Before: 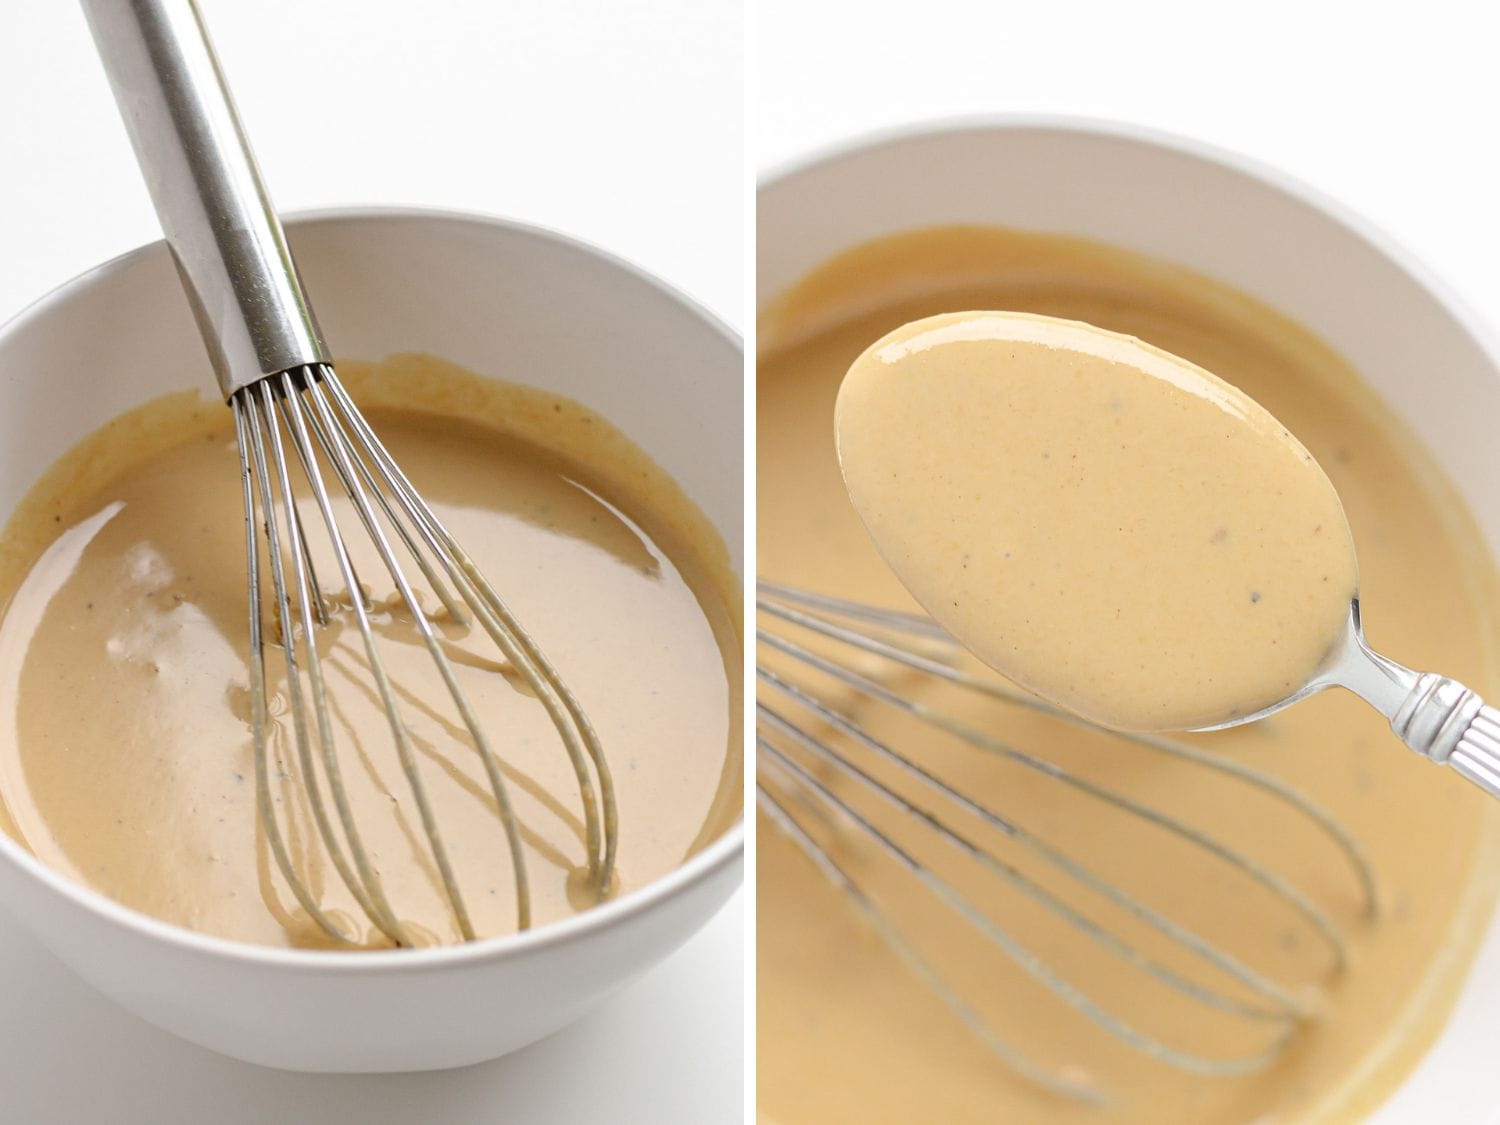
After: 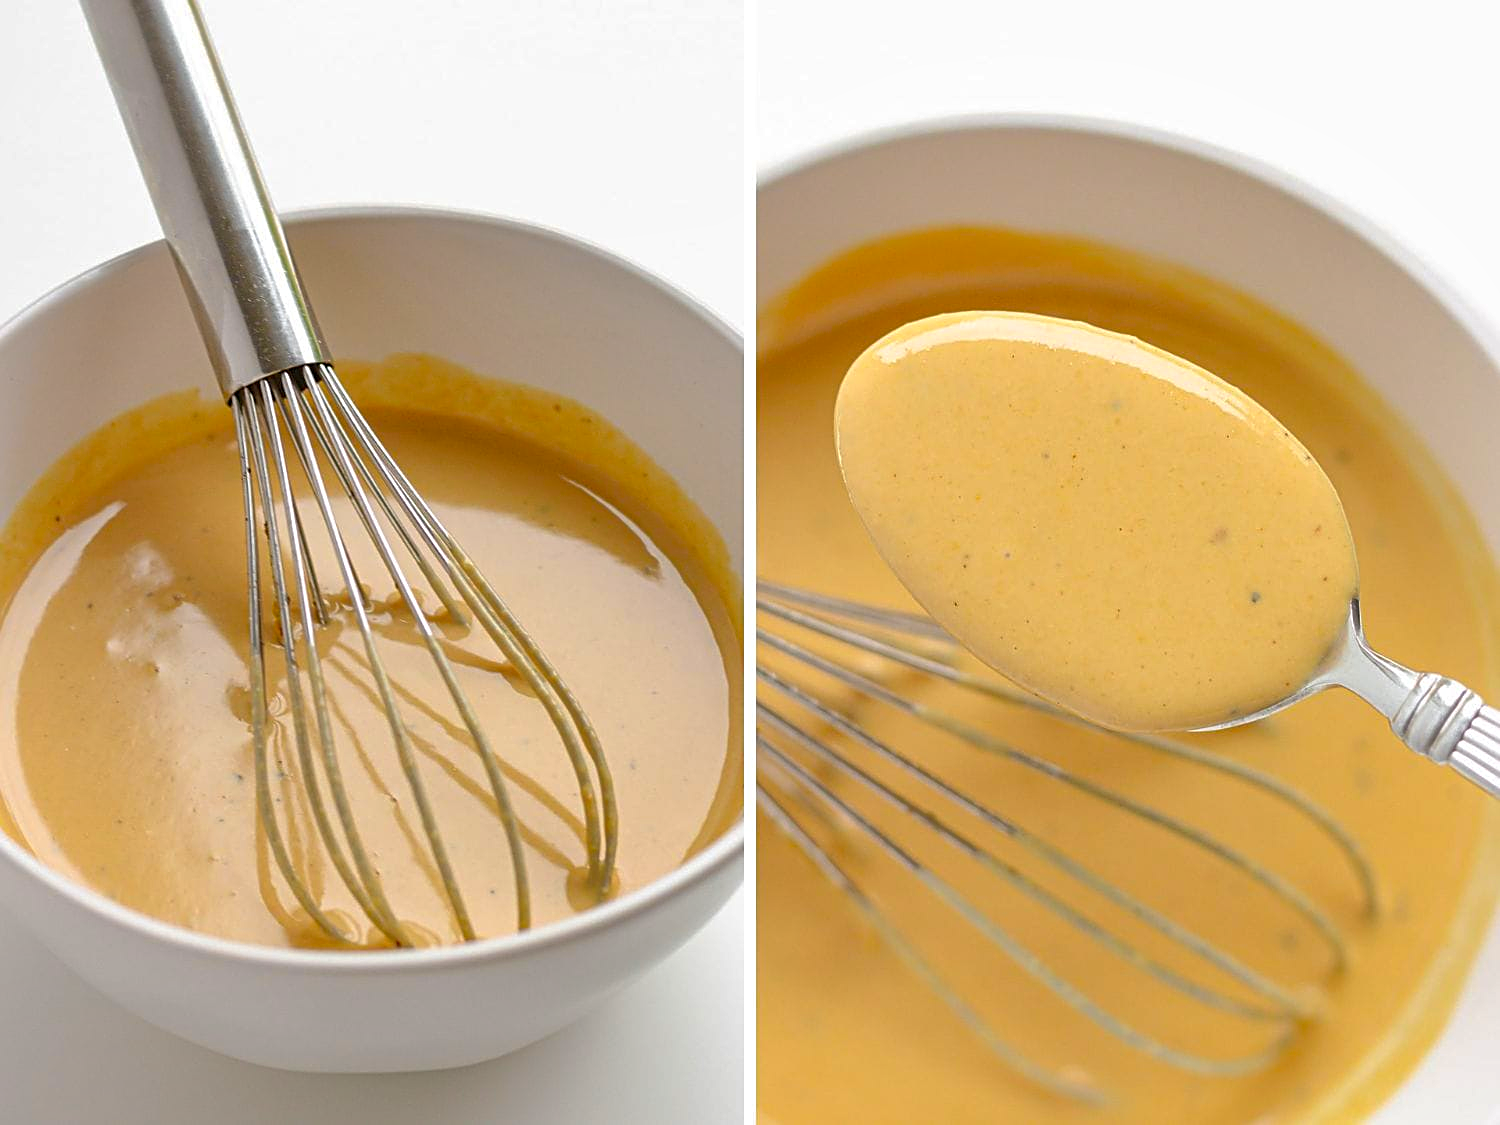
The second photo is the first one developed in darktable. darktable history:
sharpen: amount 0.499
color zones: curves: ch0 [(0.224, 0.526) (0.75, 0.5)]; ch1 [(0.055, 0.526) (0.224, 0.761) (0.377, 0.526) (0.75, 0.5)]
shadows and highlights: on, module defaults
